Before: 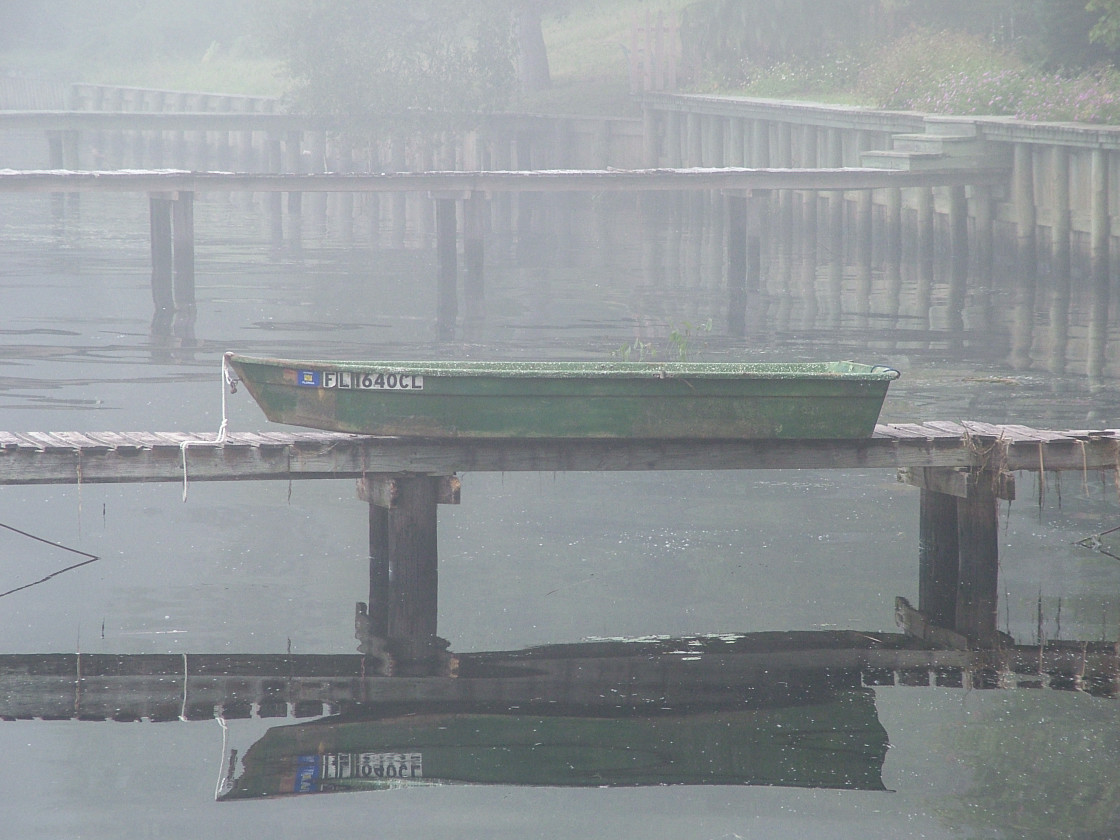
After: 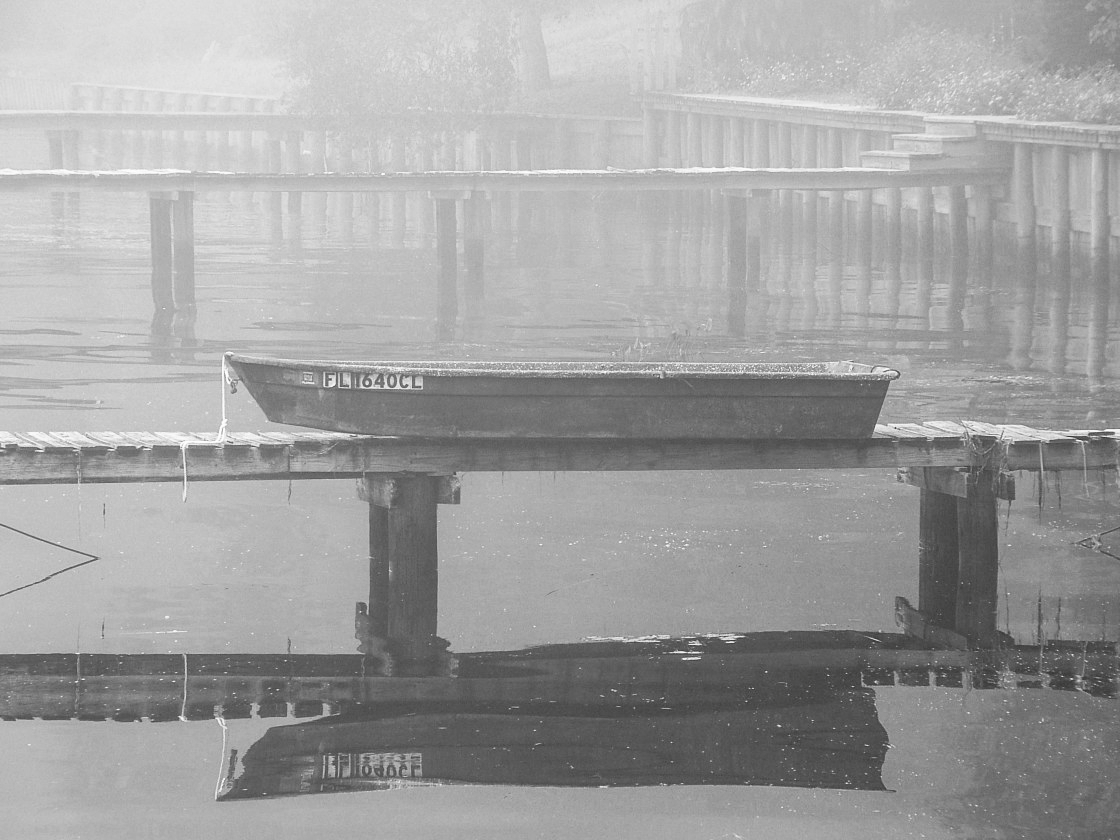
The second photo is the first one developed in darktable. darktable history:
tone curve: curves: ch0 [(0, 0) (0.003, 0.036) (0.011, 0.04) (0.025, 0.042) (0.044, 0.052) (0.069, 0.066) (0.1, 0.085) (0.136, 0.106) (0.177, 0.144) (0.224, 0.188) (0.277, 0.241) (0.335, 0.307) (0.399, 0.382) (0.468, 0.466) (0.543, 0.56) (0.623, 0.672) (0.709, 0.772) (0.801, 0.876) (0.898, 0.949) (1, 1)], preserve colors none
color look up table: target L [83.84, 85.63, 80.97, 81.69, 81.69, 75.88, 76.25, 57.35, 53.98, 42.78, 39.9, 43.46, 23.52, 1.645, 200.09, 69.61, 61.7, 65.49, 42.78, 48.84, 56.83, 44.41, 29.29, 34.03, 27.53, 95.14, 89.53, 86.7, 79.88, 81.93, 74.91, 84.2, 67.74, 80.97, 50.17, 83.84, 70.35, 74.05, 54.76, 45.09, 38.24, 44, 39.9, 25.76, 93.75, 83.12, 66.24, 77.58, 44.82], target a [-0.002, 0, 0, 0.001, 0.001, 0, 0, 0.001, 0.001, 0, 0, 0.001, 0, -0.153, 0, 0, 0.001, 0, 0, 0.001, 0.001, 0, 0, 0.001, 0, -0.002, -0.002, -0.003, 0, 0.001, 0.001, 0, 0.001, 0, 0.001, -0.002, 0, 0, 0.001, 0.001, 0, 0.001, 0, 0, -0.003, -0.001, 0.001, 0.001, 0], target b [0.024, 0.002, 0.002, 0.001 ×4, -0.005, -0.004, 0, -0.001, -0.005, -0.003, 1.891, 0, 0.001, -0.005, 0.001, 0, -0.005, -0.005, 0, -0.001, -0.004, -0.001, 0.024, 0.025, 0.025, 0.002, -0.006, -0.006, 0.002, -0.005, 0.002, -0.005, 0.024, 0.001, 0.001, -0.005, -0.005, -0.001, -0.004, -0.001, -0.001, 0.024, 0.002, -0.005, -0.006, 0], num patches 49
